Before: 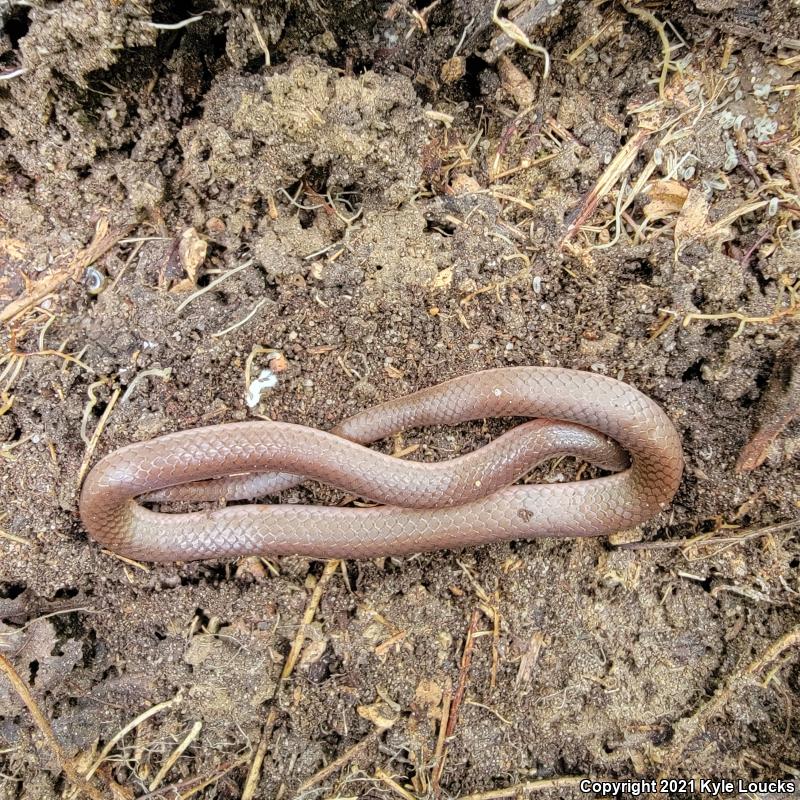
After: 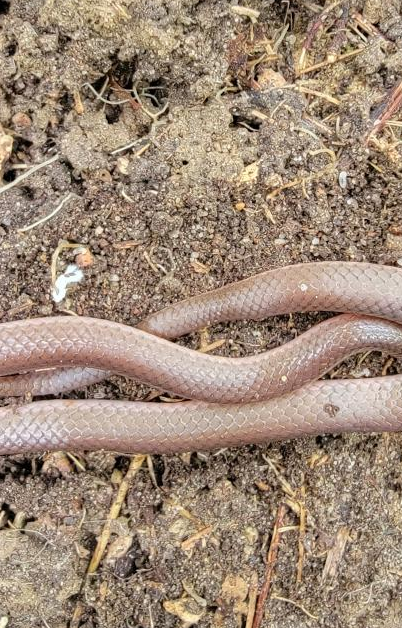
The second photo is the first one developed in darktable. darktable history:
crop and rotate: angle 0.018°, left 24.294%, top 13.226%, right 25.374%, bottom 8.249%
